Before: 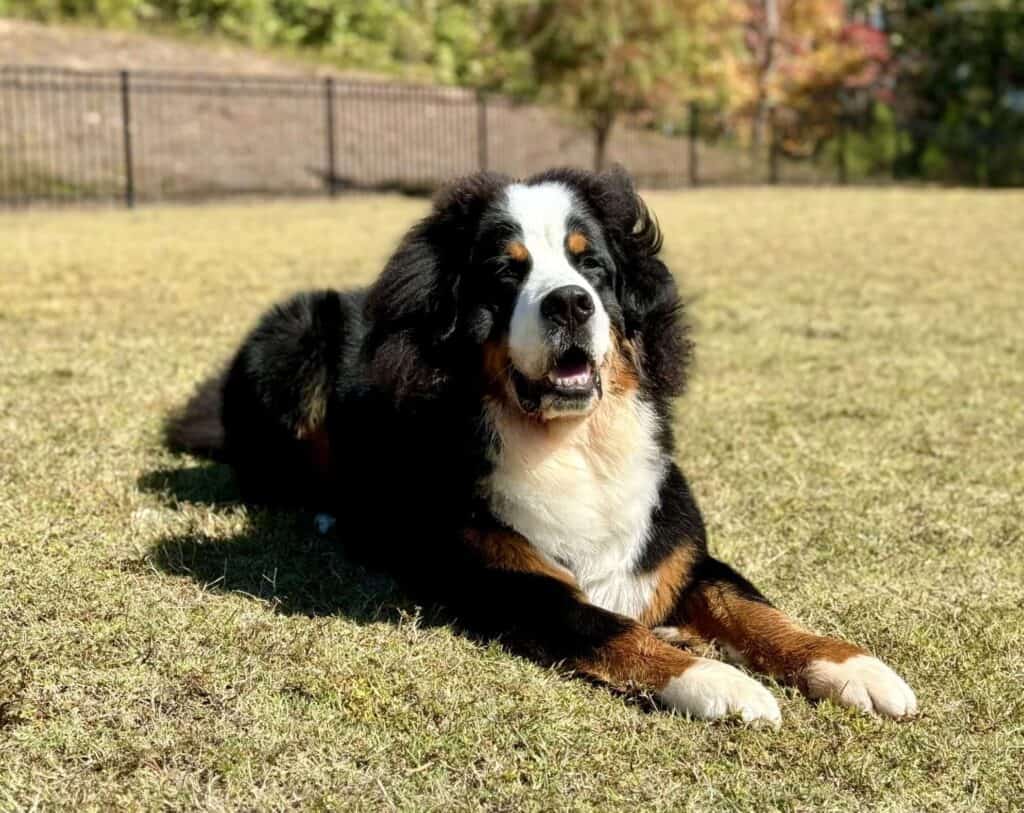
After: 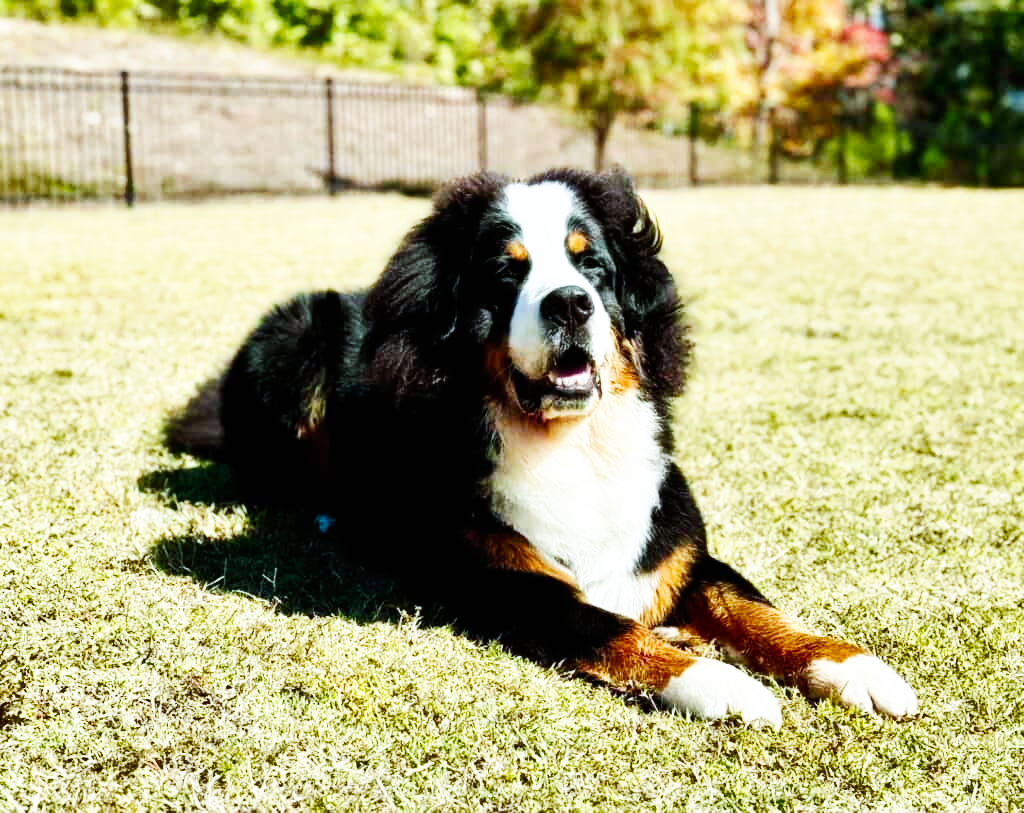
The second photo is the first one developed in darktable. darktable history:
shadows and highlights: soften with gaussian
white balance: red 0.925, blue 1.046
base curve: curves: ch0 [(0, 0) (0.007, 0.004) (0.027, 0.03) (0.046, 0.07) (0.207, 0.54) (0.442, 0.872) (0.673, 0.972) (1, 1)], preserve colors none
